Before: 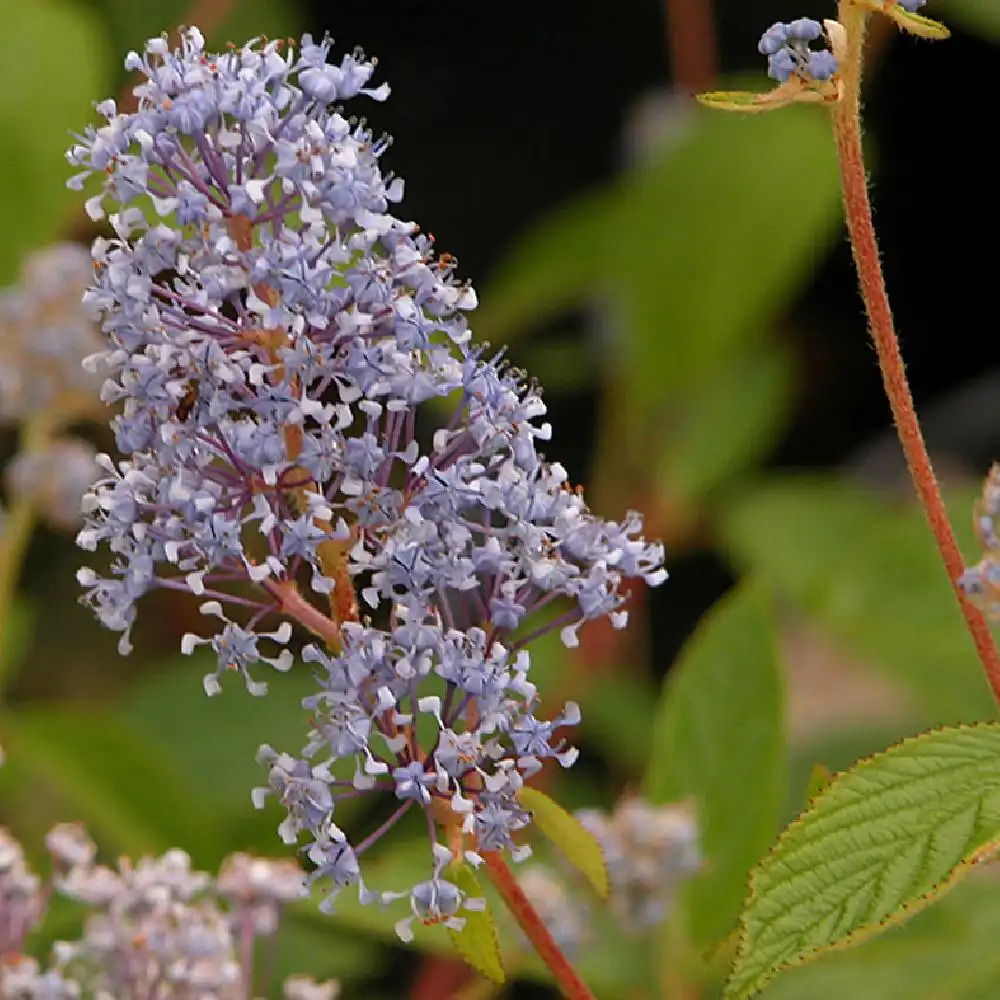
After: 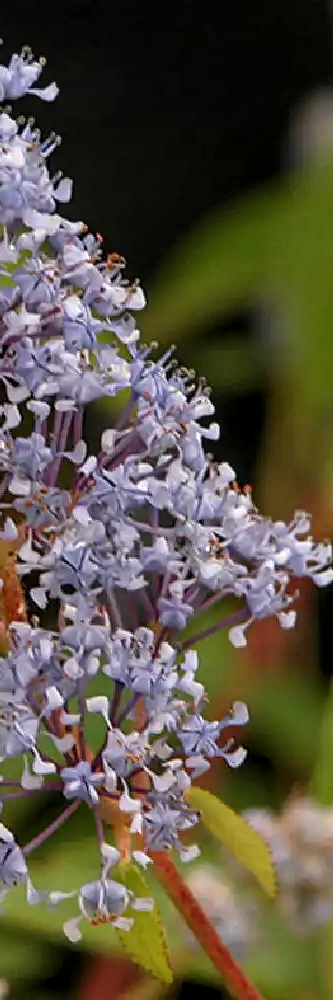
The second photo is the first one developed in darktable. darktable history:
tone equalizer: smoothing diameter 2.05%, edges refinement/feathering 20.69, mask exposure compensation -1.57 EV, filter diffusion 5
local contrast: detail 130%
crop: left 33.281%, right 33.402%
